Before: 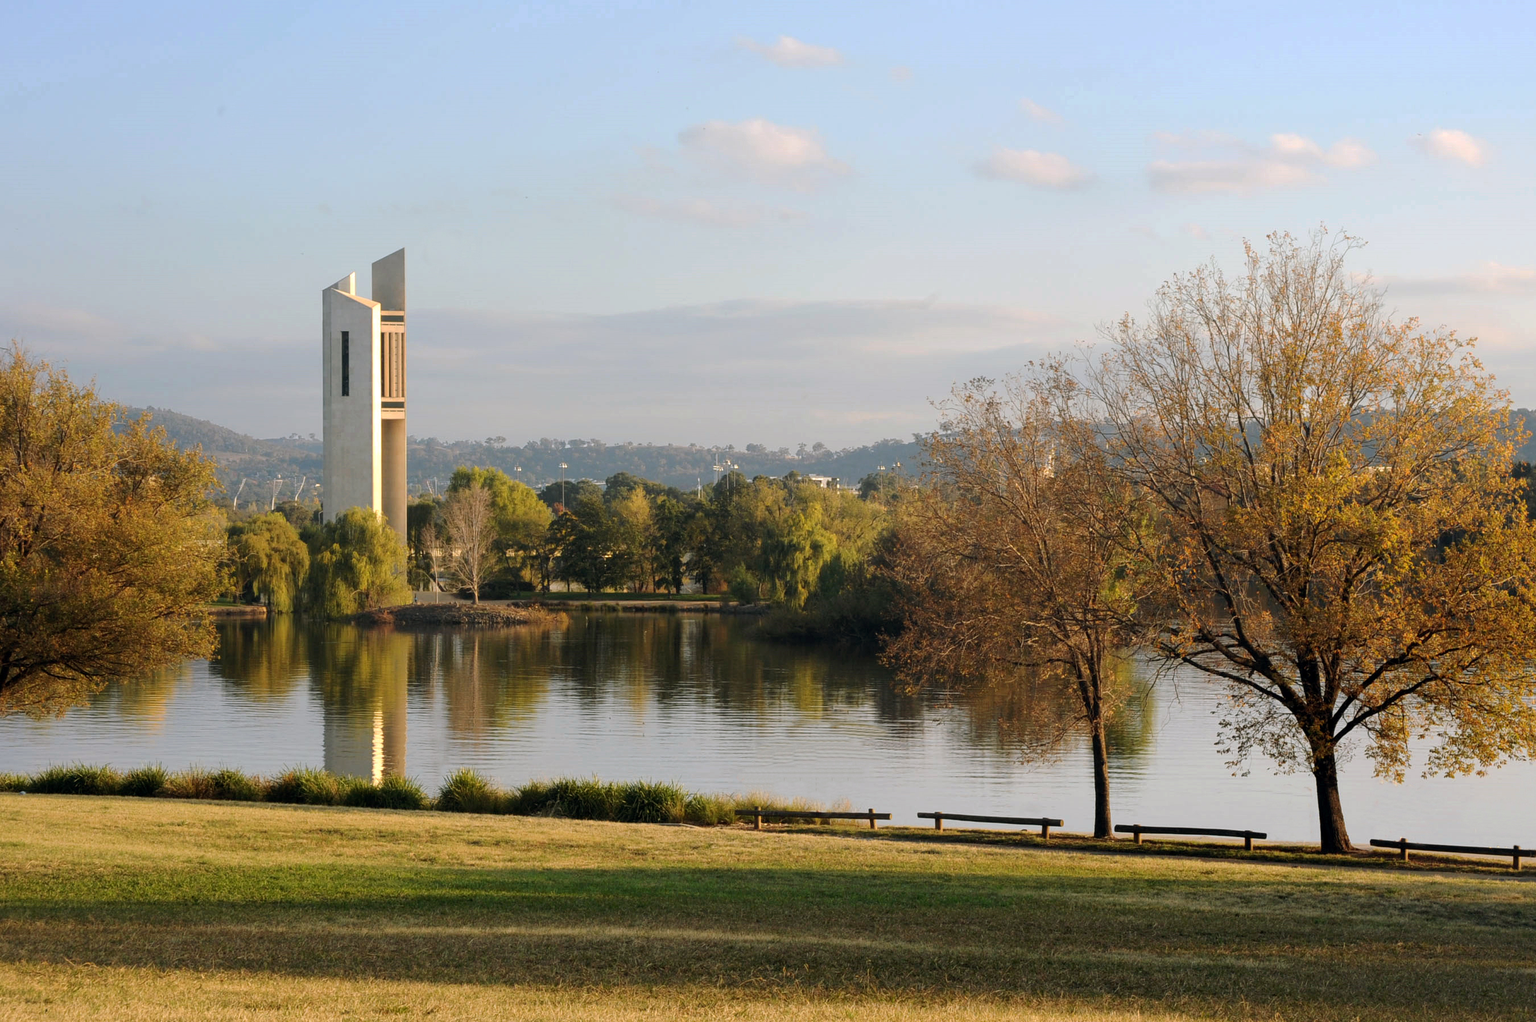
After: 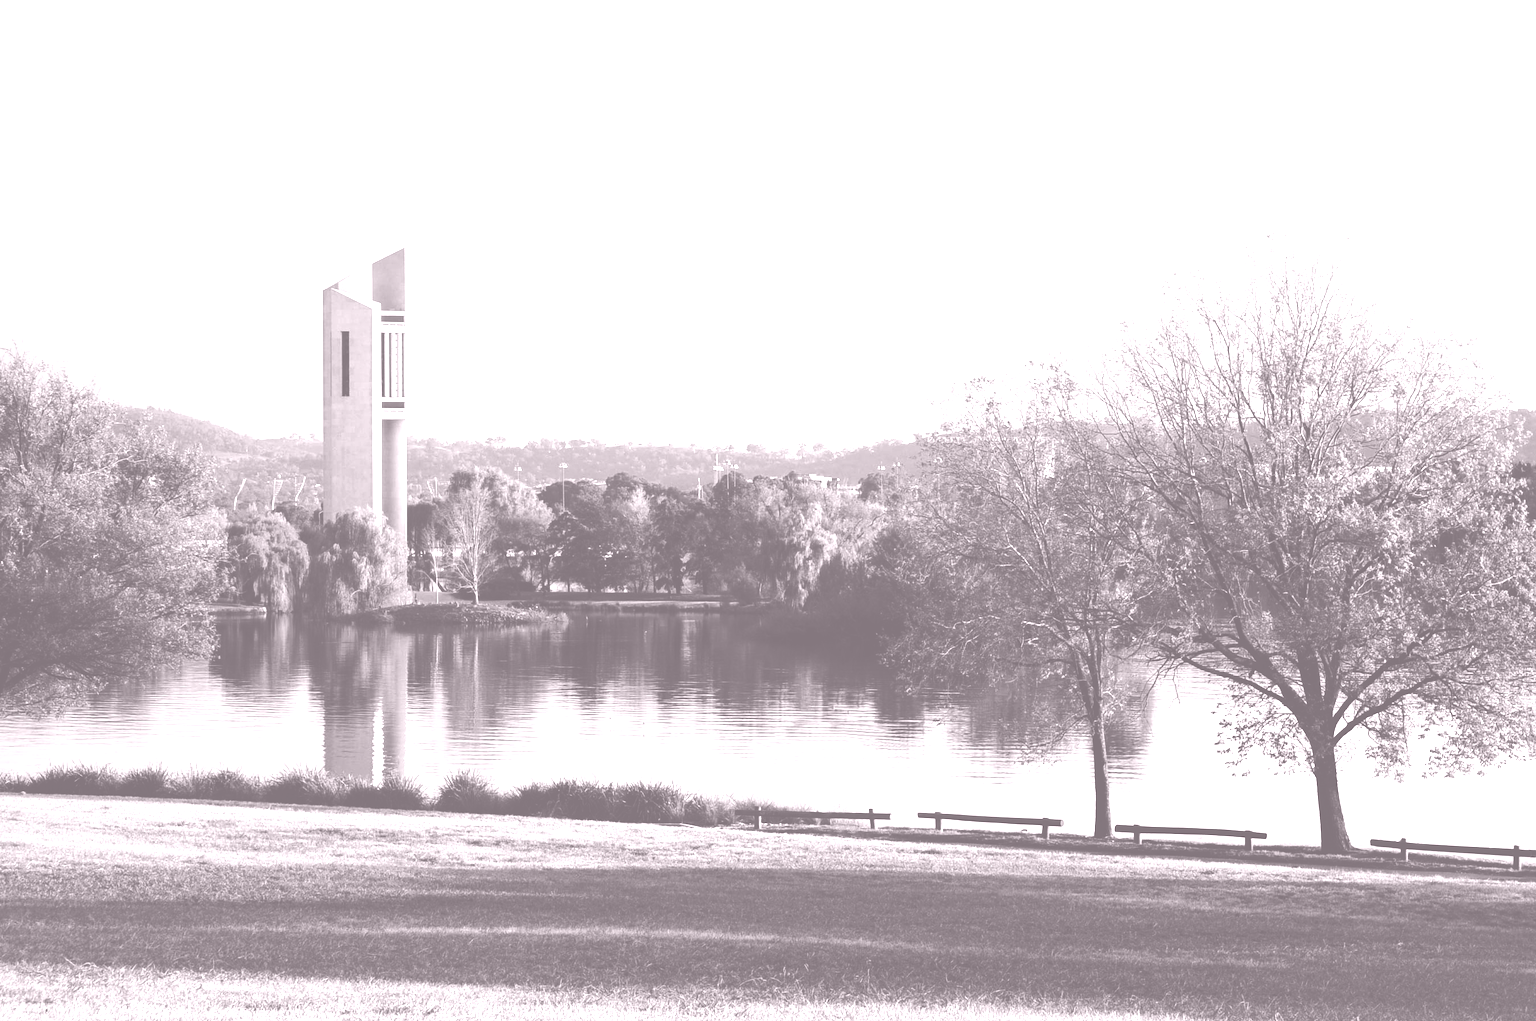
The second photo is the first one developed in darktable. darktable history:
colorize: hue 25.2°, saturation 83%, source mix 82%, lightness 79%, version 1
contrast brightness saturation: contrast 0.24, brightness -0.24, saturation 0.14
